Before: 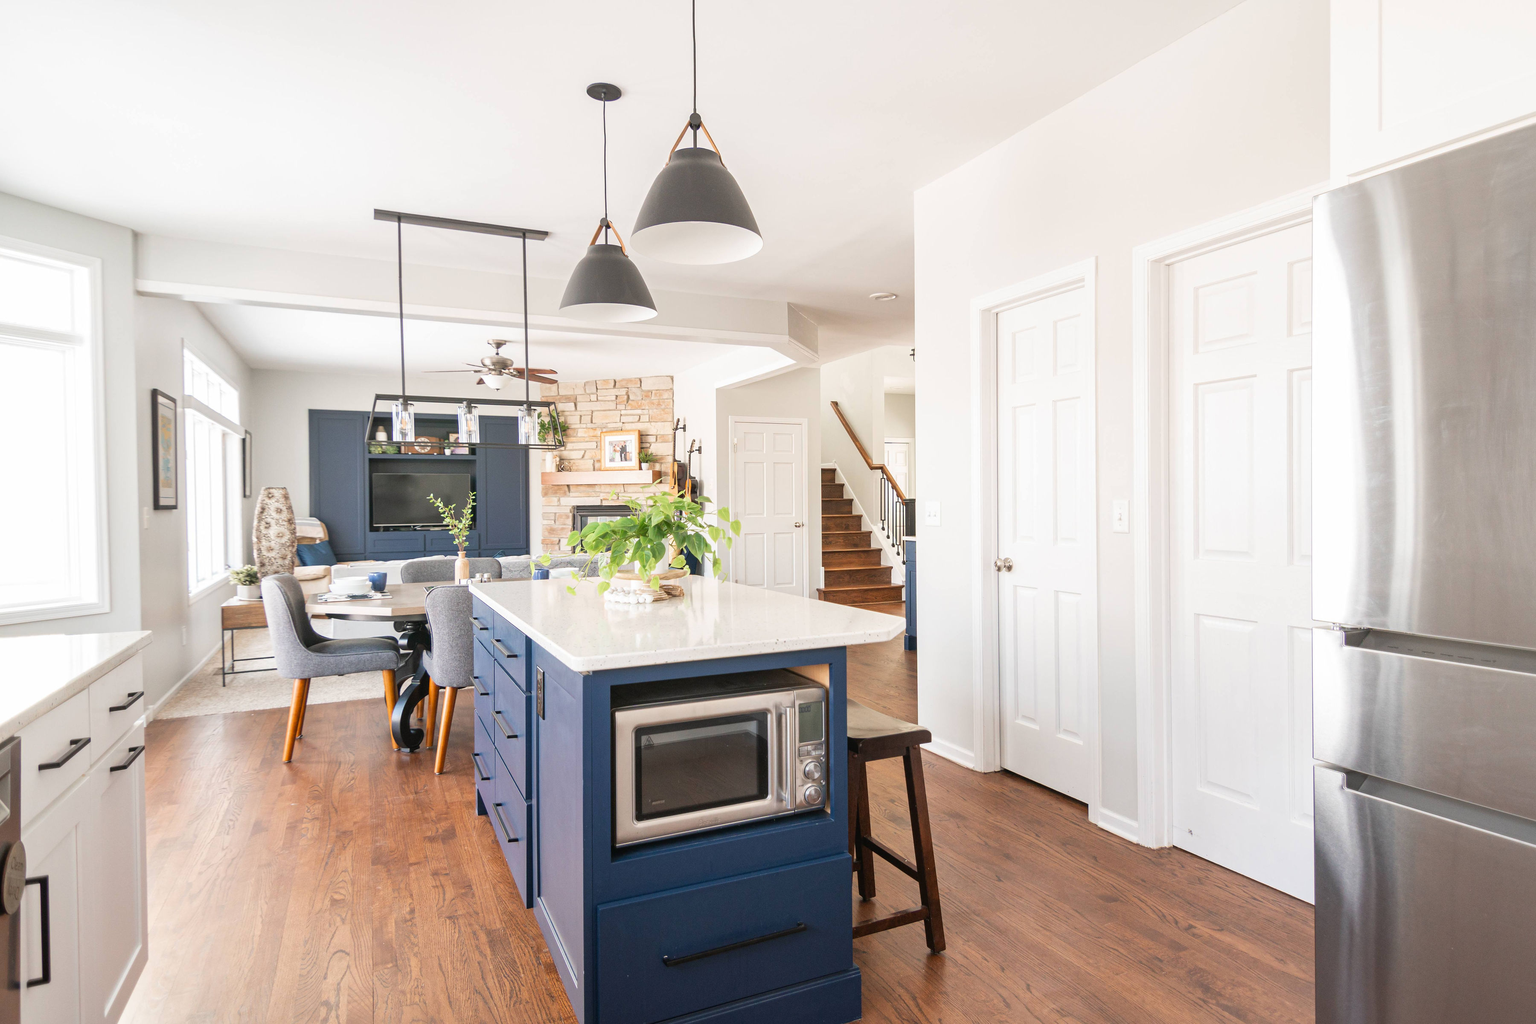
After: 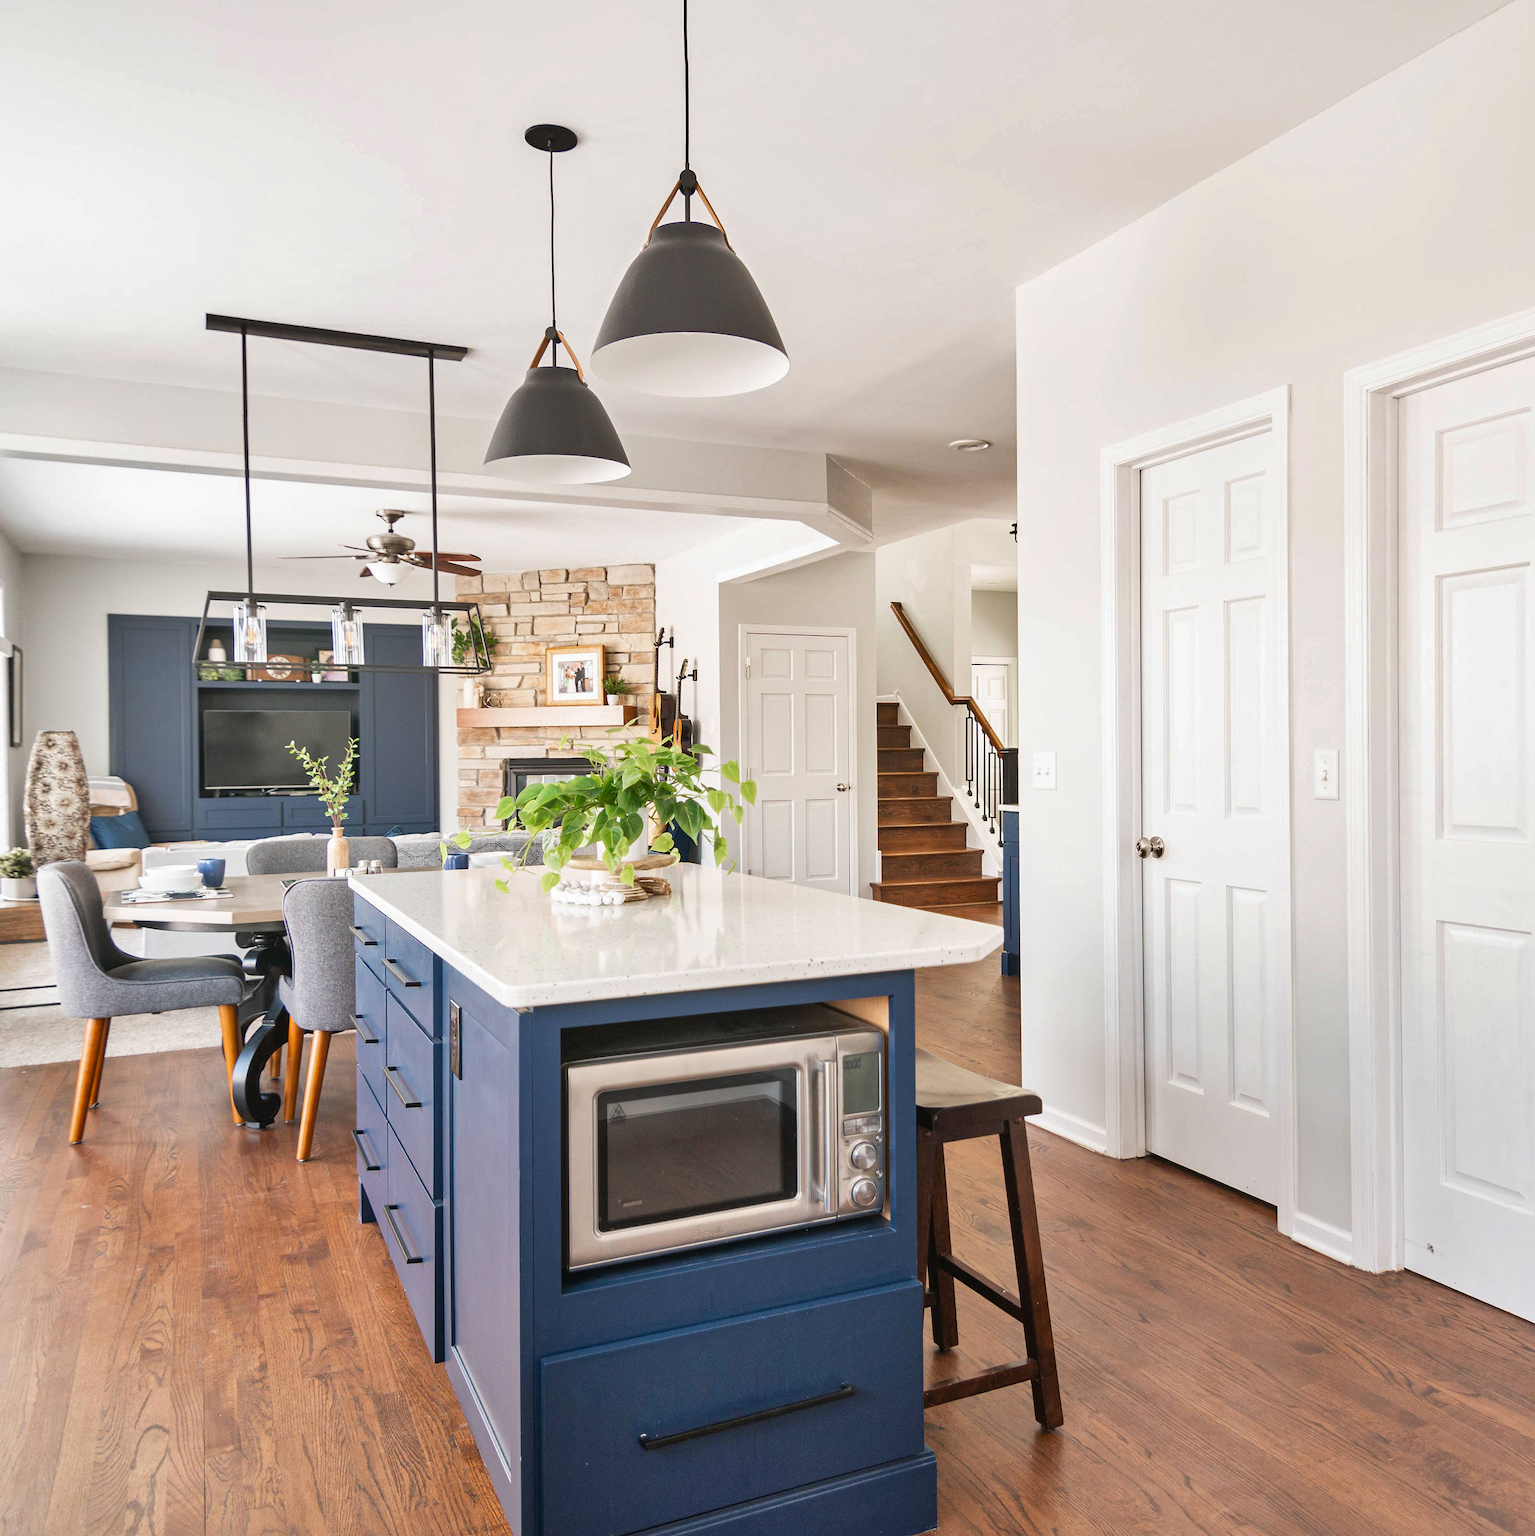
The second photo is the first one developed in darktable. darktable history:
crop: left 15.419%, right 17.914%
shadows and highlights: soften with gaussian
